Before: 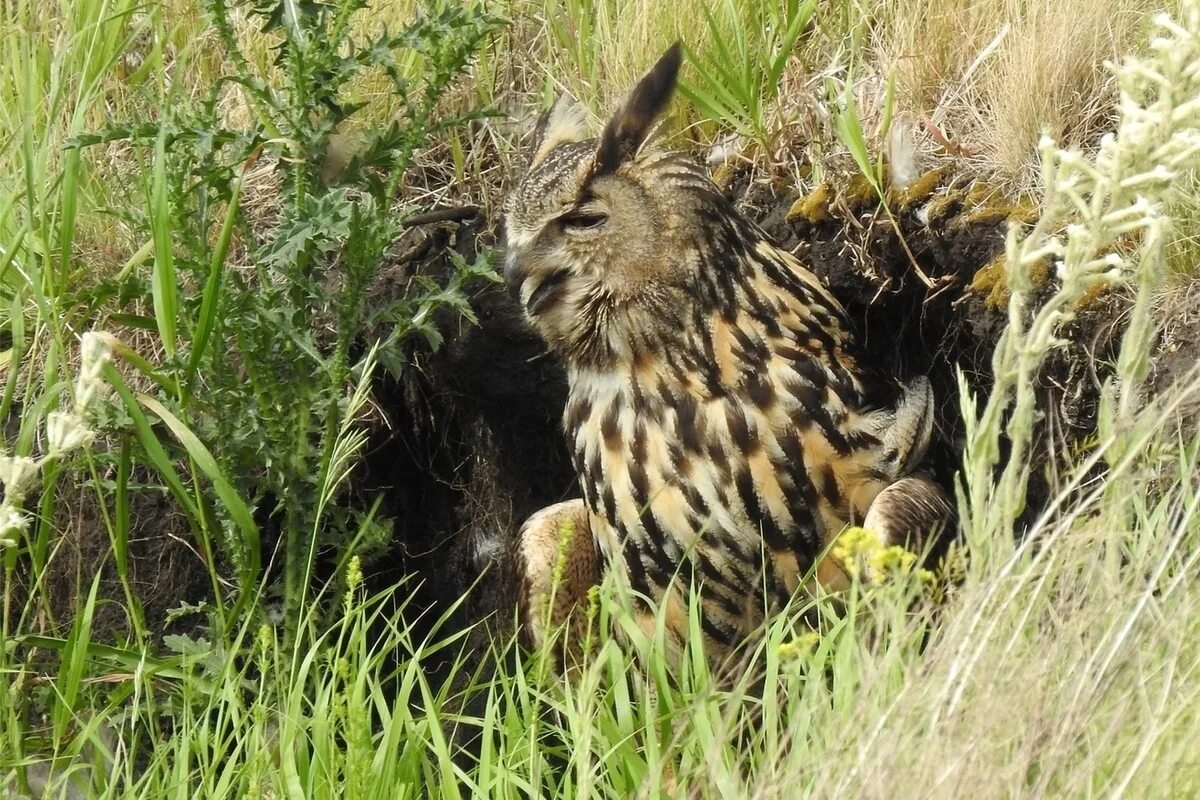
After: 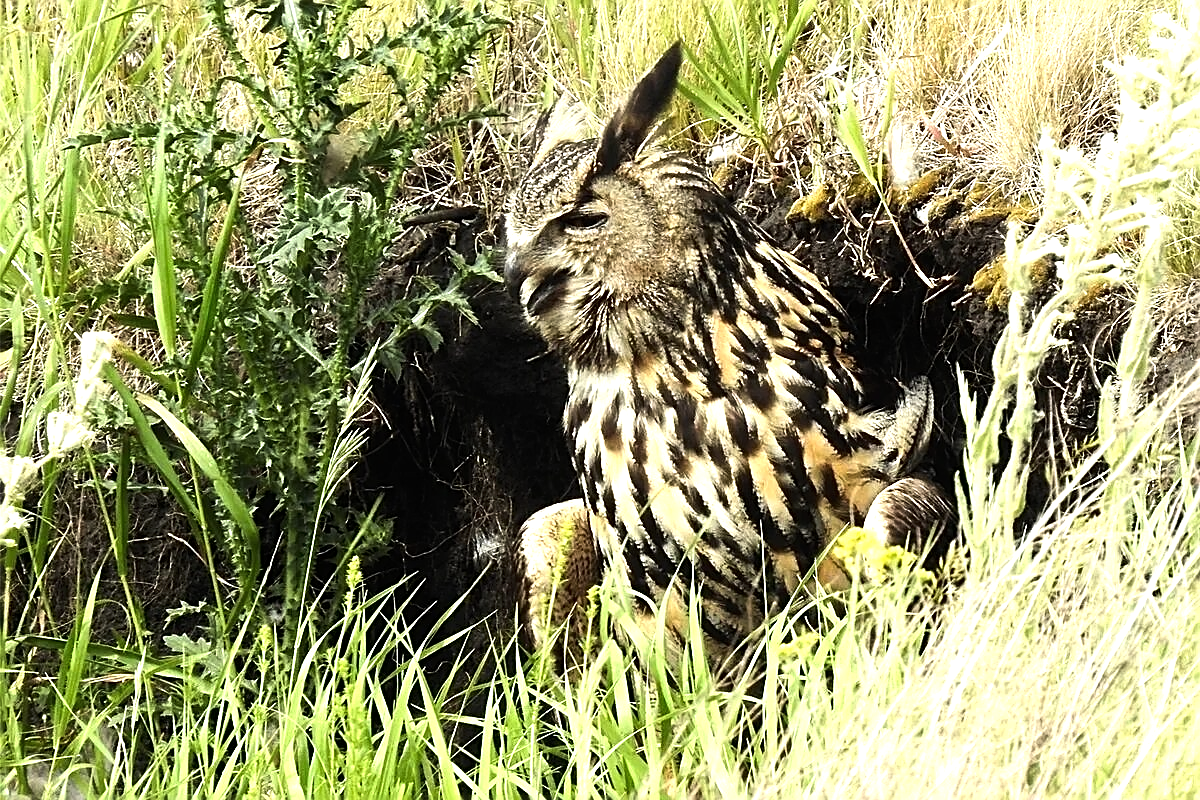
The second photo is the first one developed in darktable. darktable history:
tone equalizer: -8 EV -1.12 EV, -7 EV -0.982 EV, -6 EV -0.898 EV, -5 EV -0.581 EV, -3 EV 0.578 EV, -2 EV 0.896 EV, -1 EV 0.985 EV, +0 EV 1.08 EV, edges refinement/feathering 500, mask exposure compensation -1.57 EV, preserve details no
vignetting: fall-off start 115.97%, fall-off radius 59.53%, unbound false
sharpen: amount 0.747
local contrast: mode bilateral grid, contrast 16, coarseness 35, detail 104%, midtone range 0.2
